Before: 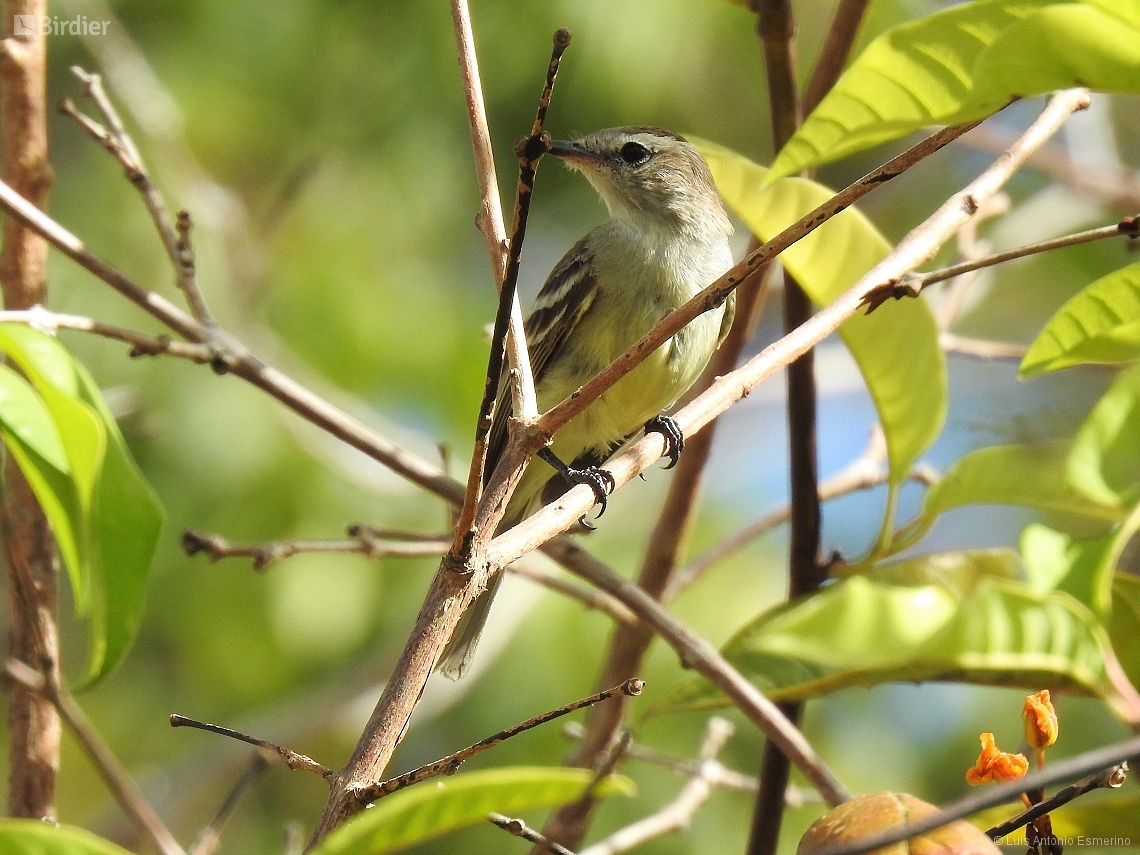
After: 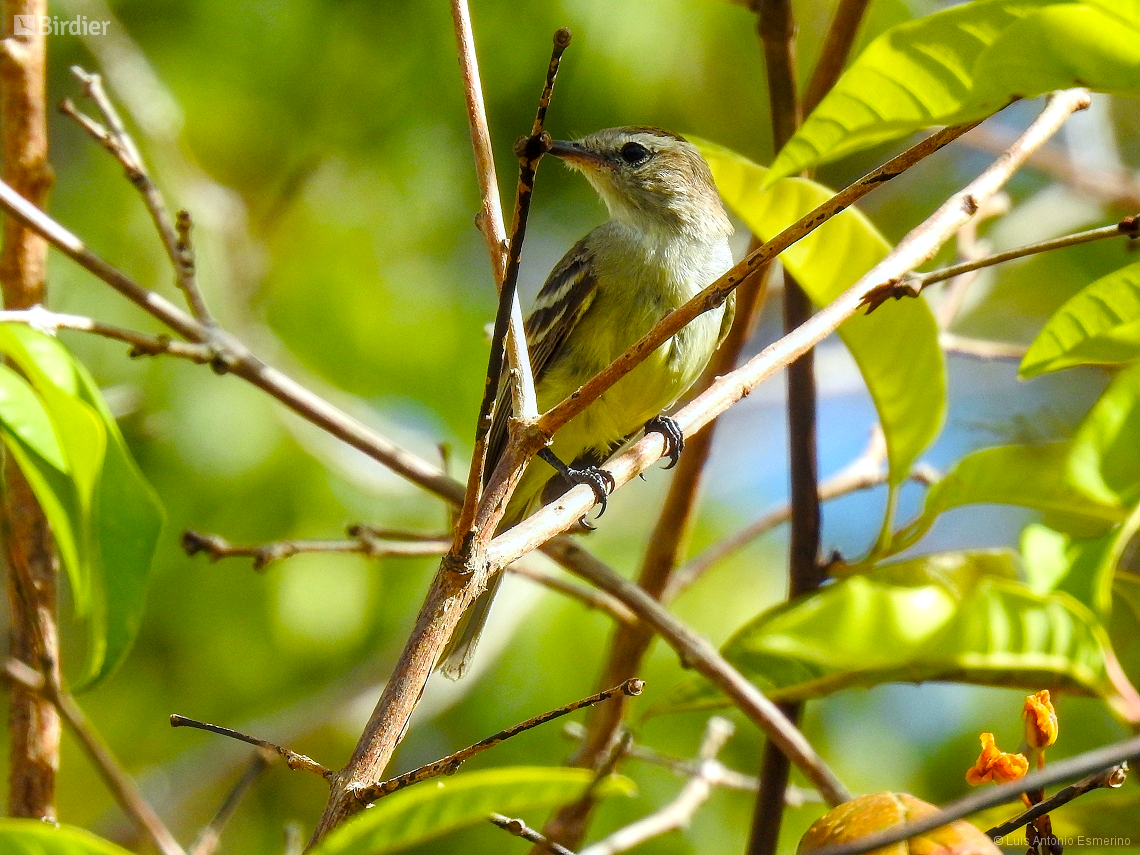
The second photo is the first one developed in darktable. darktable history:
color balance rgb: perceptual saturation grading › global saturation 37.195%, perceptual saturation grading › shadows 34.988%
color calibration: x 0.353, y 0.369, temperature 4728.32 K
local contrast: on, module defaults
